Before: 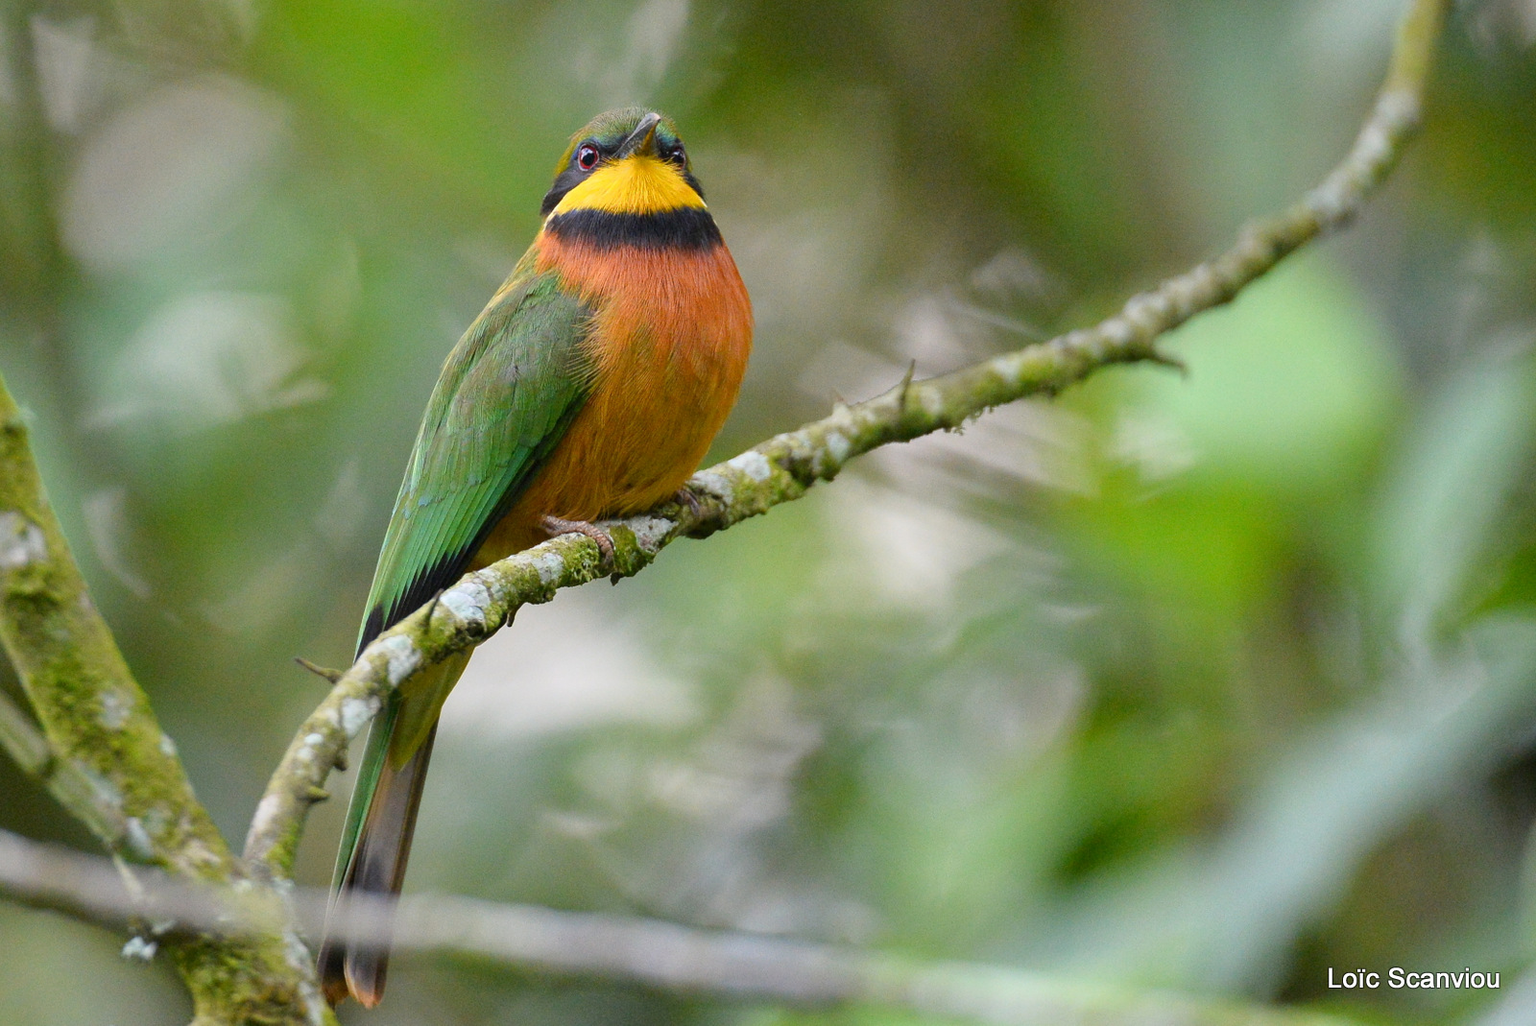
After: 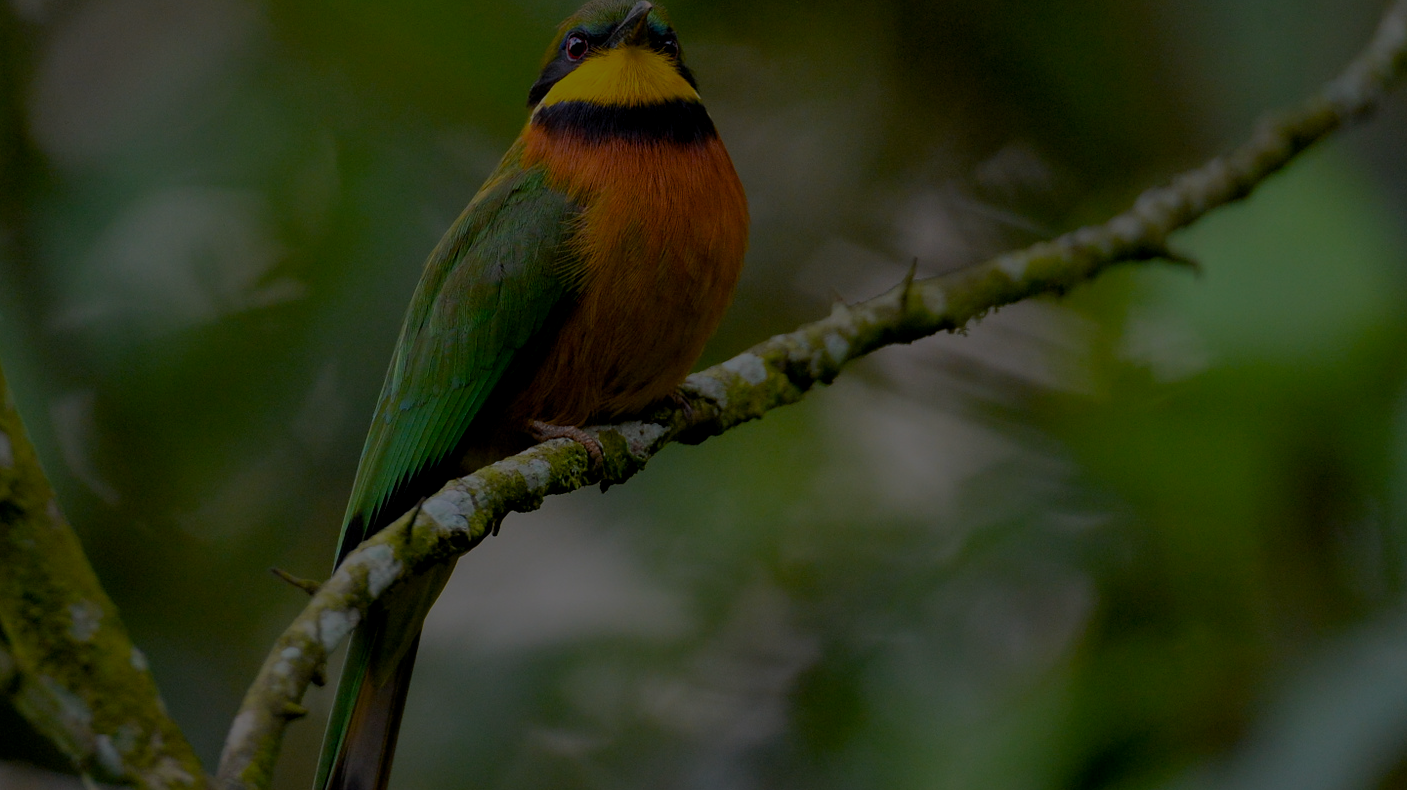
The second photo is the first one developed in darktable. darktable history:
crop and rotate: left 2.287%, top 10.992%, right 9.725%, bottom 15.087%
color balance rgb: global offset › luminance -0.491%, linear chroma grading › global chroma -15.713%, perceptual saturation grading › global saturation 36.017%, global vibrance 30.533%, contrast 9.81%
exposure: exposure -0.172 EV, compensate exposure bias true, compensate highlight preservation false
